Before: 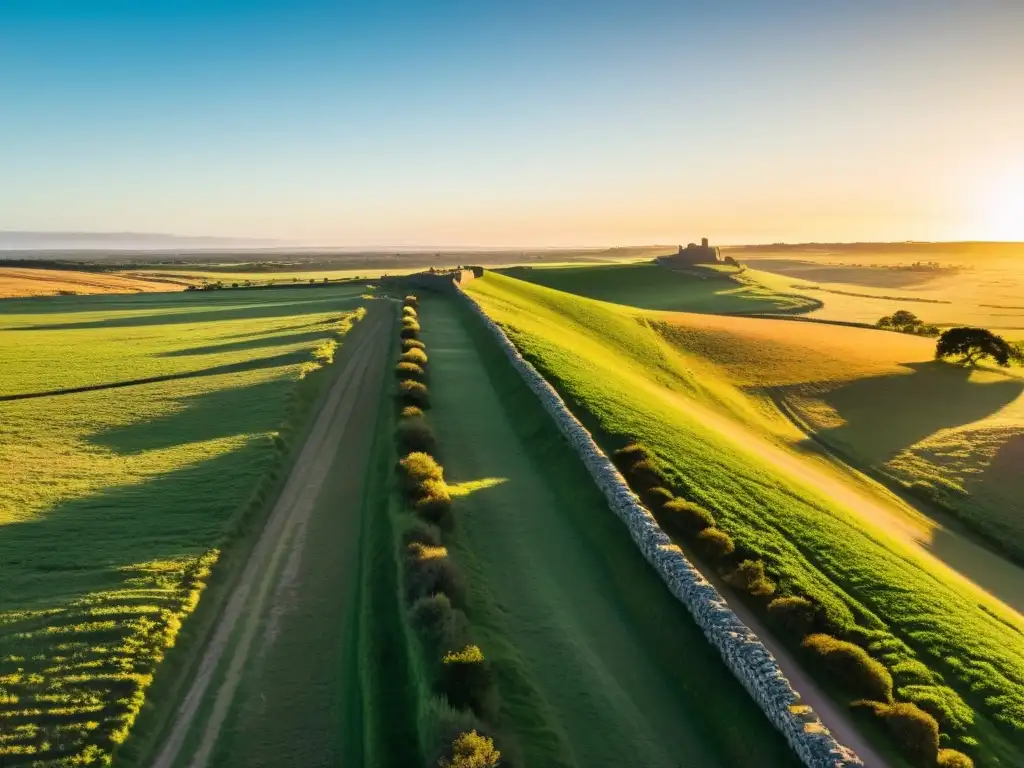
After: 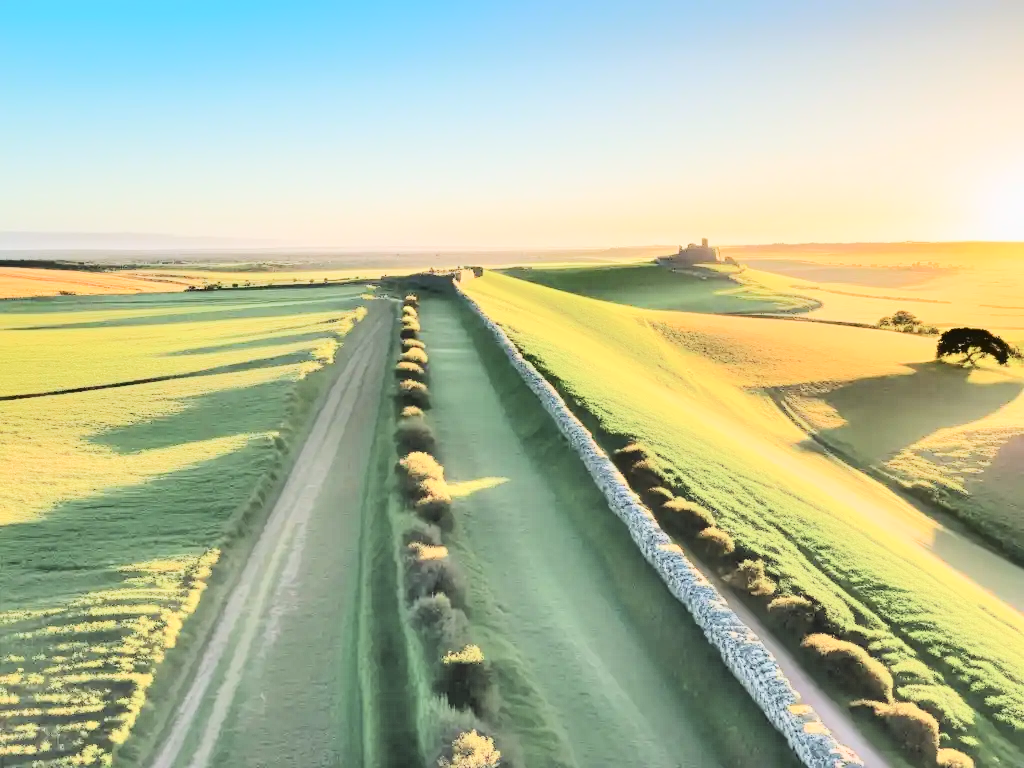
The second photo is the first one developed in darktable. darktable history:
contrast equalizer: y [[0.5, 0.486, 0.447, 0.446, 0.489, 0.5], [0.5 ×6], [0.5 ×6], [0 ×6], [0 ×6]]
shadows and highlights: shadows 30.61, highlights -63.23, soften with gaussian
tone curve: curves: ch0 [(0, 0.026) (0.155, 0.133) (0.272, 0.34) (0.434, 0.625) (0.676, 0.871) (0.994, 0.955)], color space Lab, linked channels, preserve colors none
exposure: exposure 1.166 EV, compensate highlight preservation false
contrast brightness saturation: brightness 0.186, saturation -0.481
